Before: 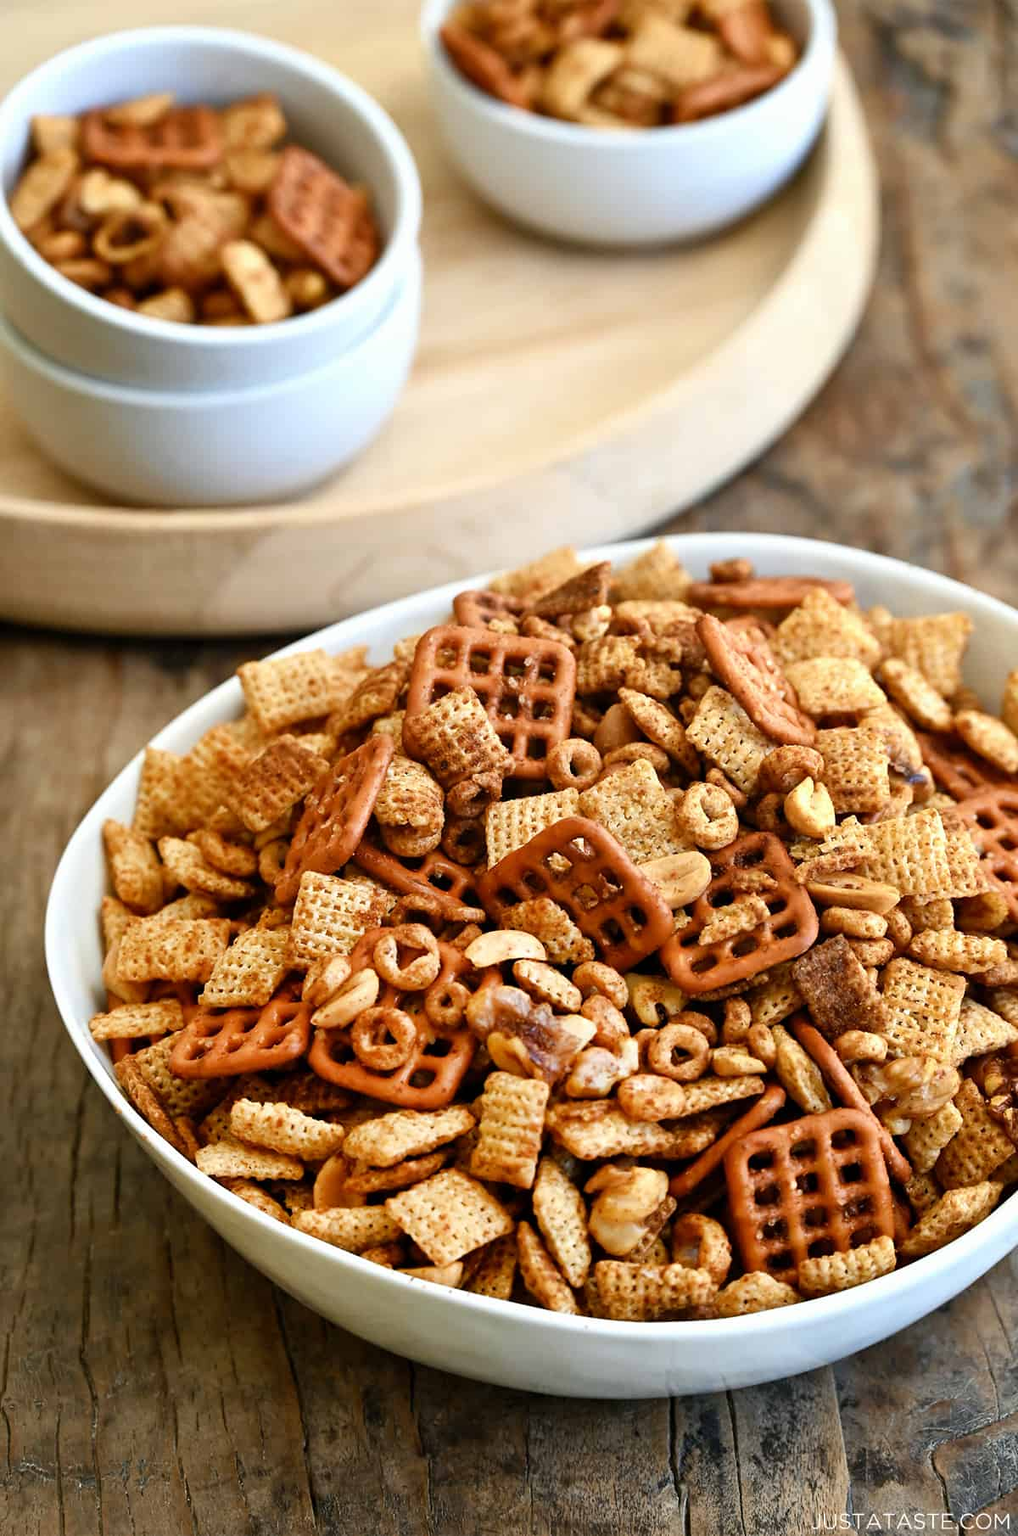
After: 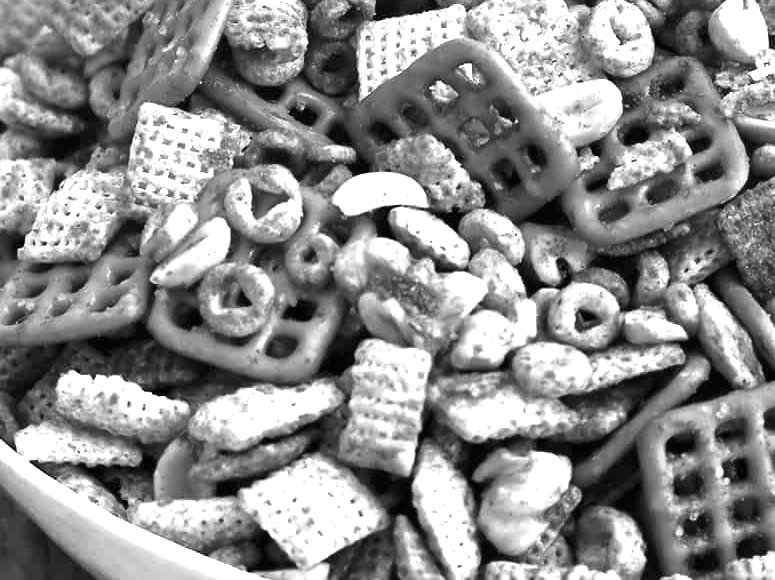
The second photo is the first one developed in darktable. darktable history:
exposure: black level correction 0, exposure 1.124 EV, compensate highlight preservation false
color zones: curves: ch0 [(0.002, 0.593) (0.143, 0.417) (0.285, 0.541) (0.455, 0.289) (0.608, 0.327) (0.727, 0.283) (0.869, 0.571) (1, 0.603)]; ch1 [(0, 0) (0.143, 0) (0.286, 0) (0.429, 0) (0.571, 0) (0.714, 0) (0.857, 0)]
crop: left 18.057%, top 51.062%, right 17.31%, bottom 16.891%
tone equalizer: on, module defaults
